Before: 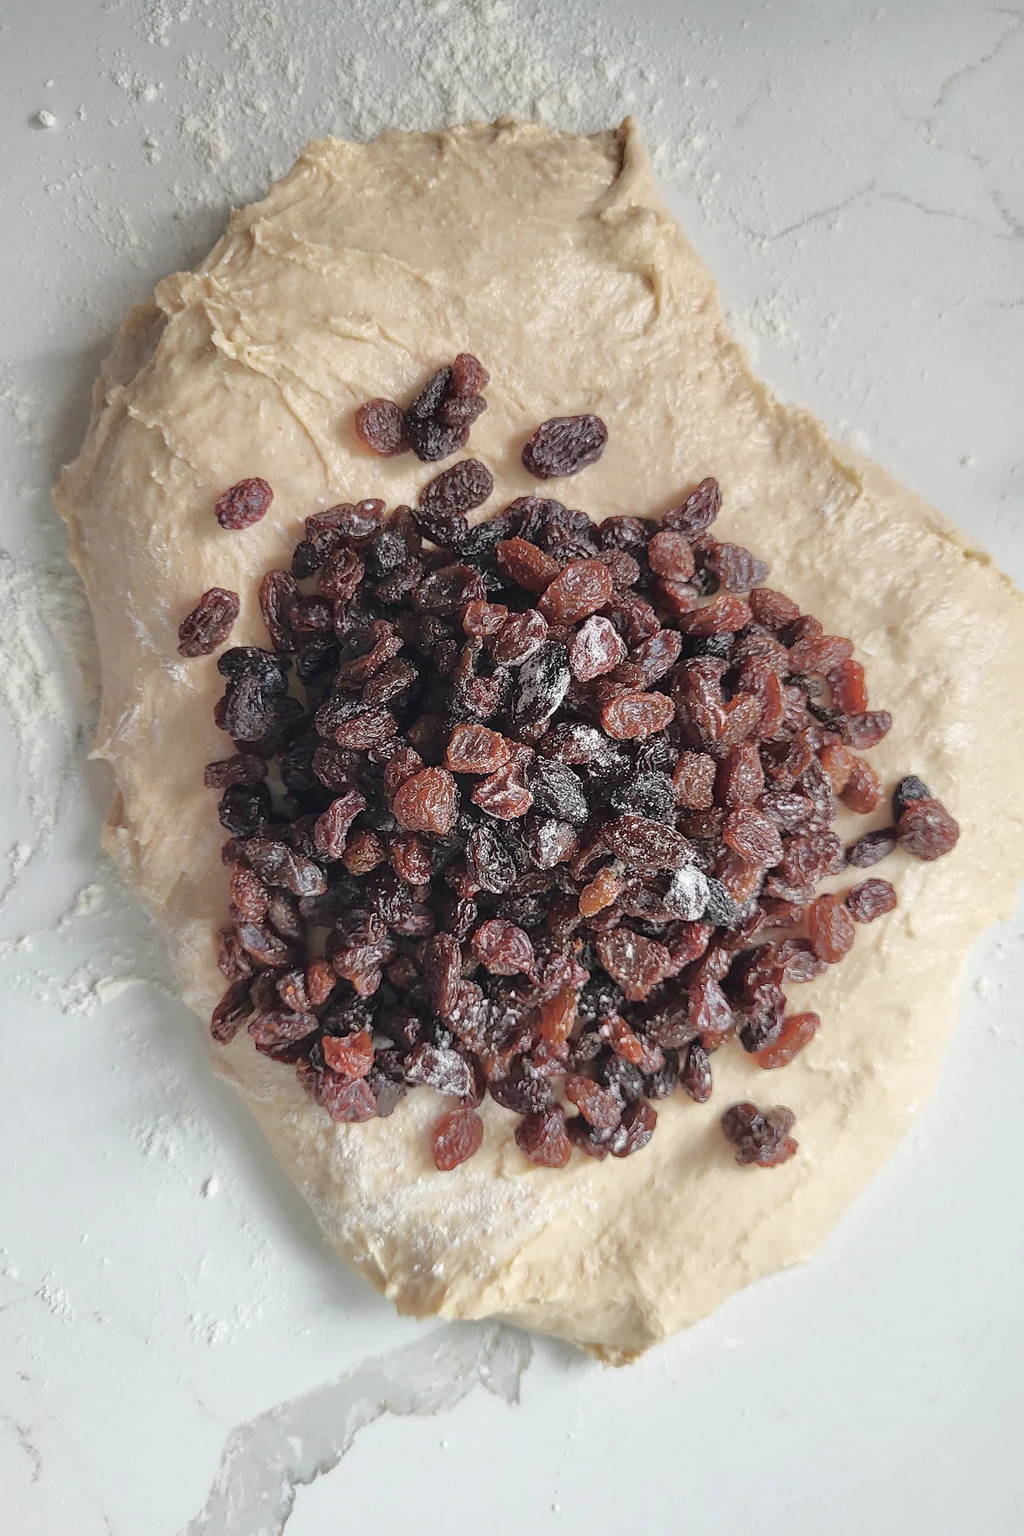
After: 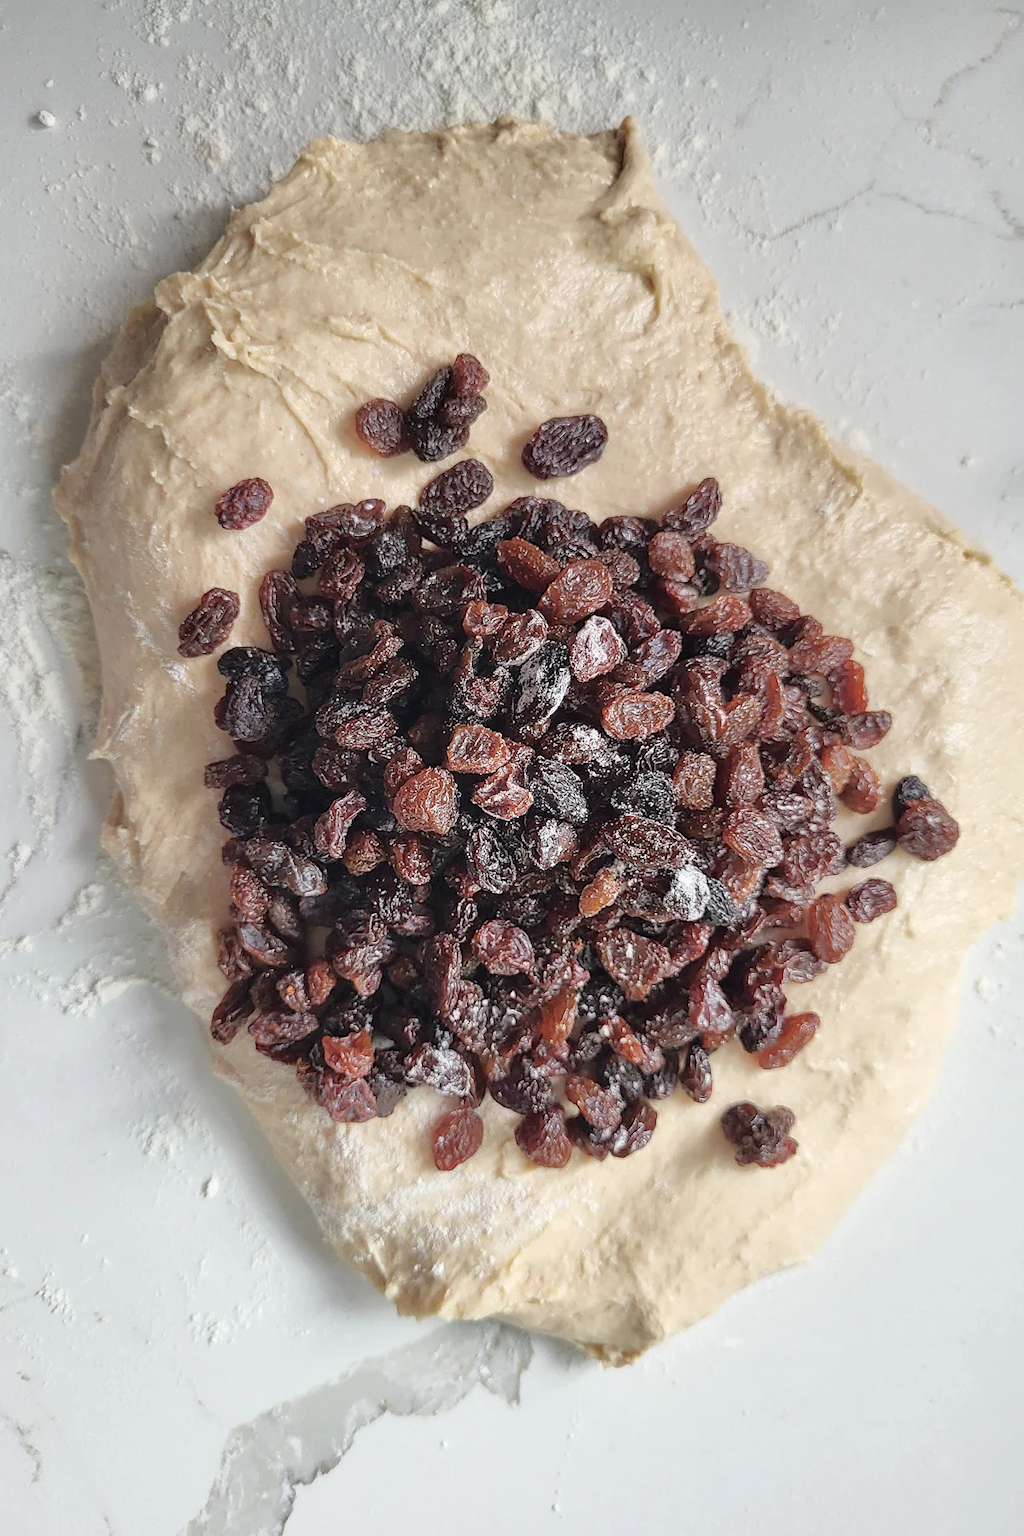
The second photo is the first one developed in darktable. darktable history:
contrast brightness saturation: contrast 0.14
shadows and highlights: shadows 37.27, highlights -28.18, soften with gaussian
